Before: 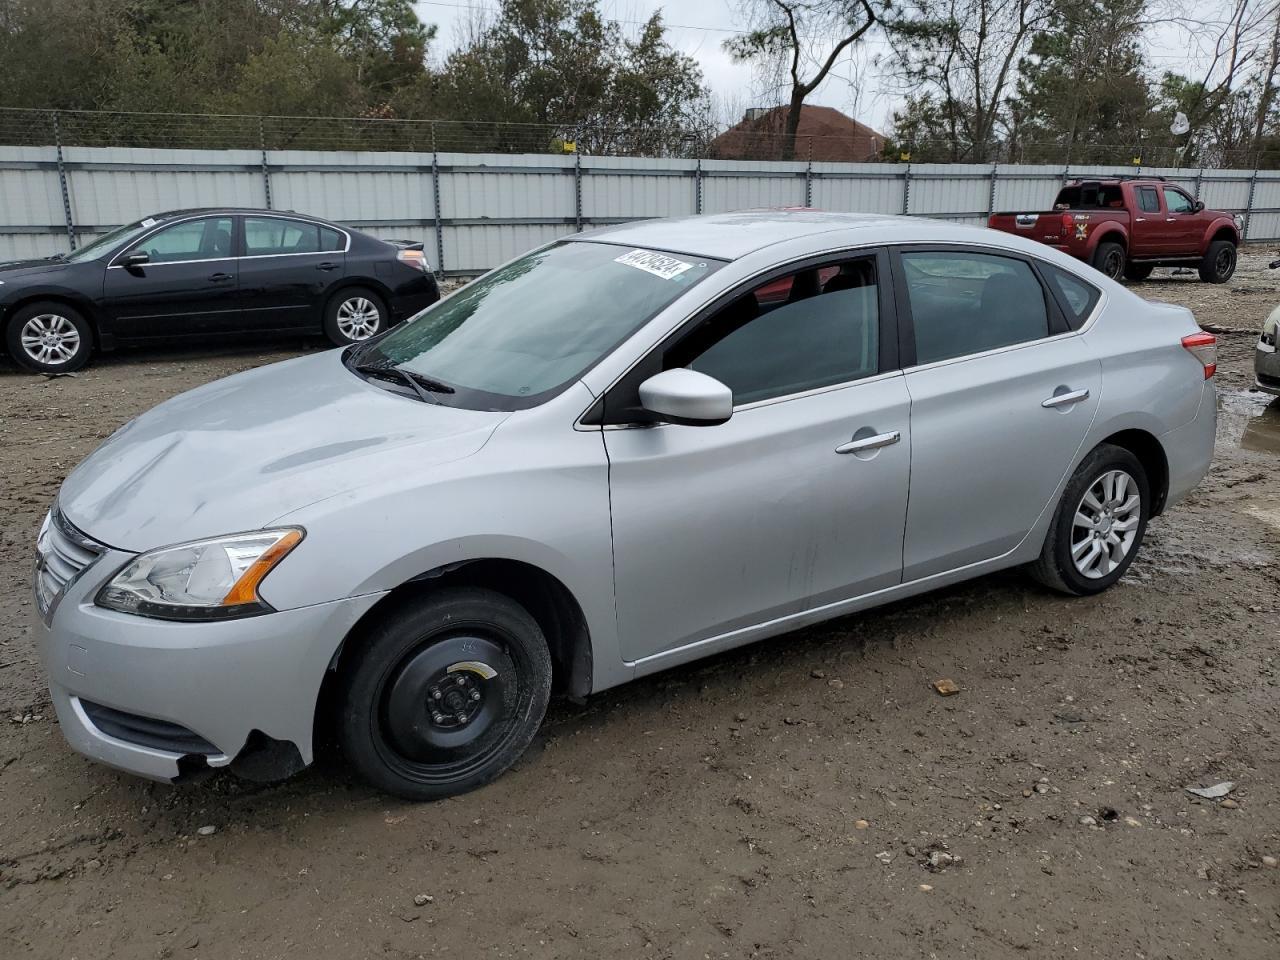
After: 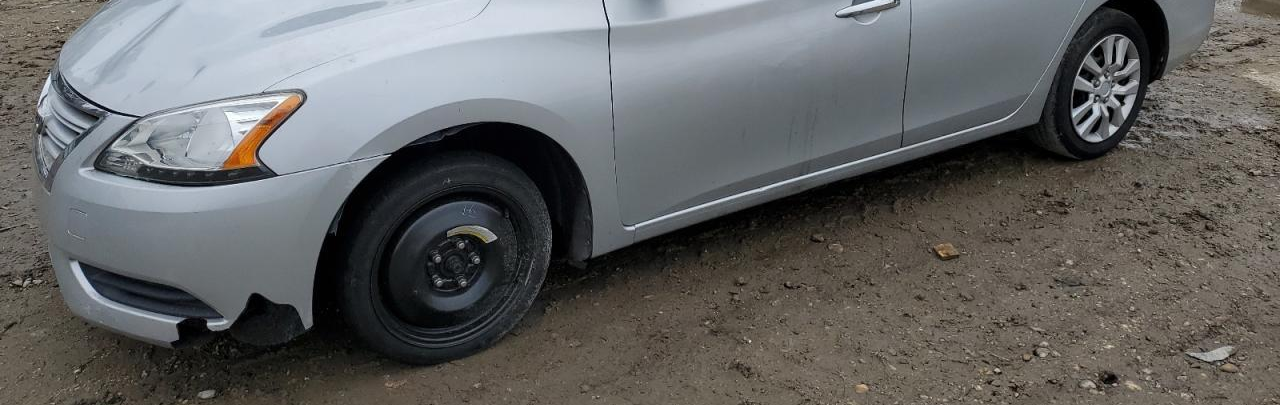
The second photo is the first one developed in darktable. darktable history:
crop: top 45.45%, bottom 12.279%
